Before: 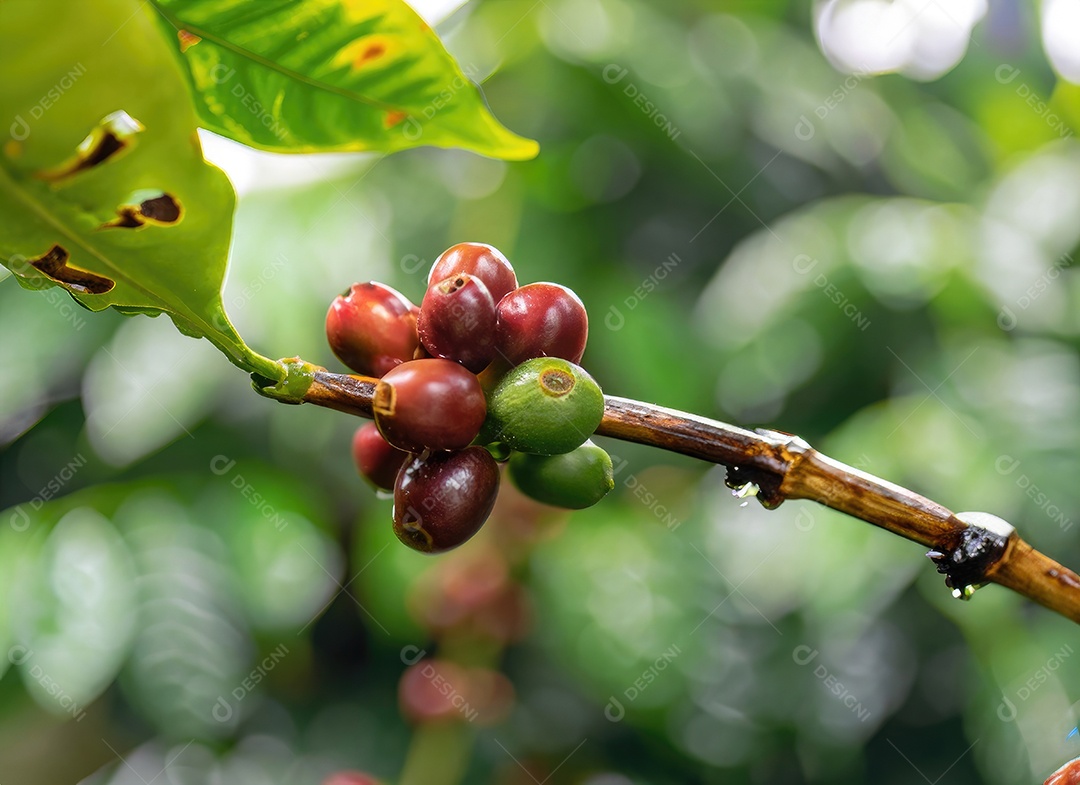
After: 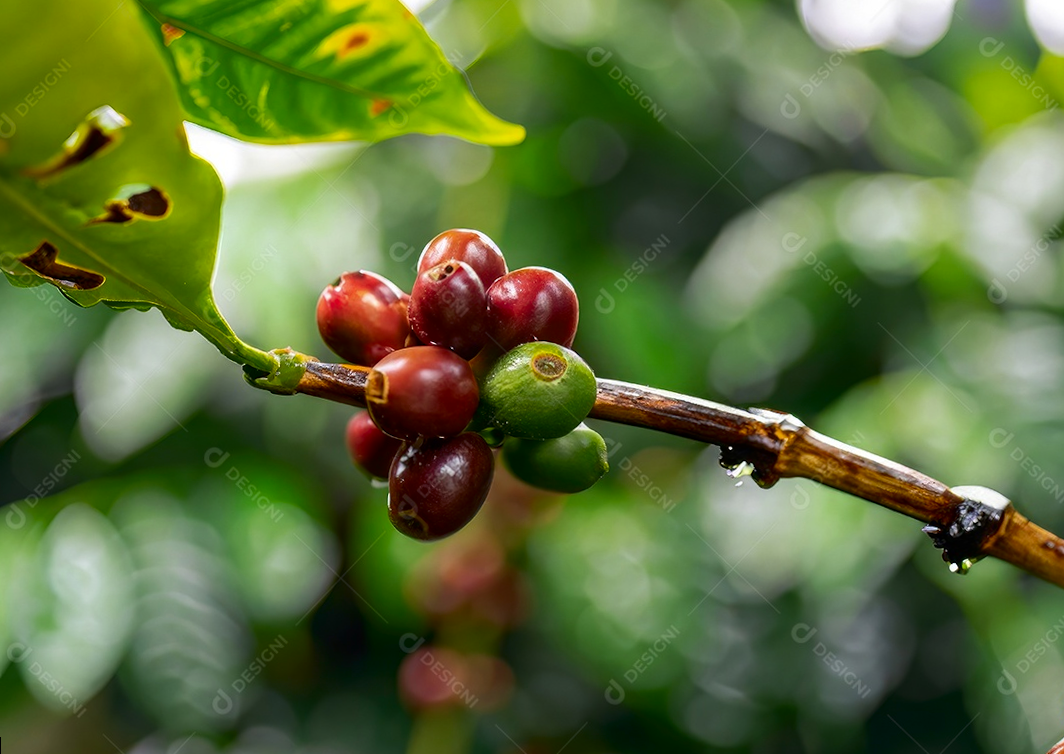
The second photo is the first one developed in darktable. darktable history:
contrast brightness saturation: contrast 0.07, brightness -0.13, saturation 0.06
rotate and perspective: rotation -1.42°, crop left 0.016, crop right 0.984, crop top 0.035, crop bottom 0.965
